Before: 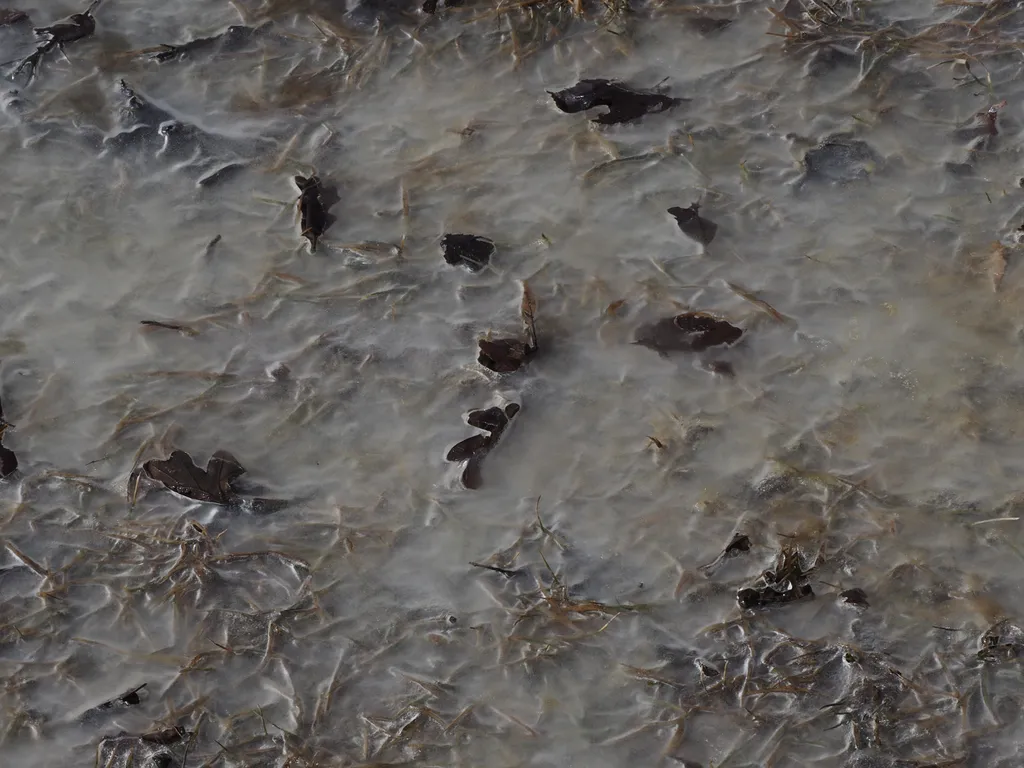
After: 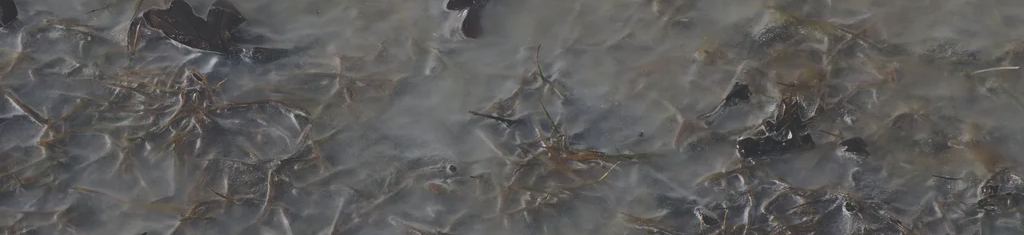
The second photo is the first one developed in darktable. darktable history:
color balance rgb: shadows lift › chroma 2.047%, shadows lift › hue 247.22°, perceptual saturation grading › global saturation 19.71%, global vibrance 9.716%
crop and rotate: top 58.763%, bottom 10.543%
exposure: black level correction -0.036, exposure -0.498 EV, compensate exposure bias true, compensate highlight preservation false
color zones: curves: ch1 [(0, 0.513) (0.143, 0.524) (0.286, 0.511) (0.429, 0.506) (0.571, 0.503) (0.714, 0.503) (0.857, 0.508) (1, 0.513)]
